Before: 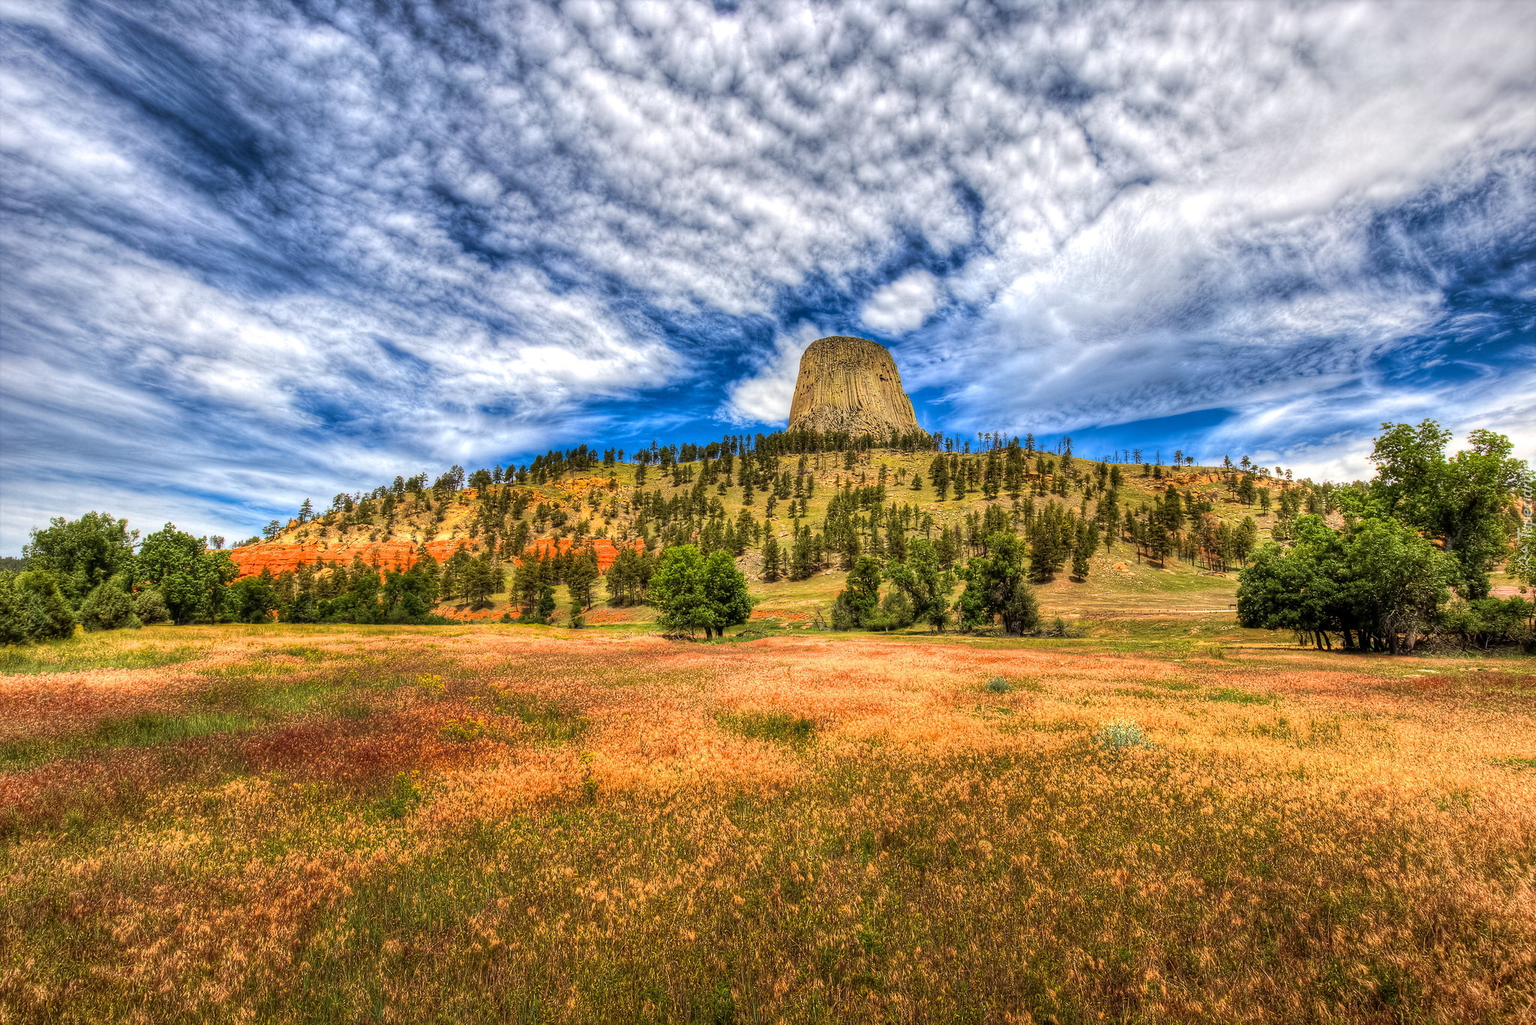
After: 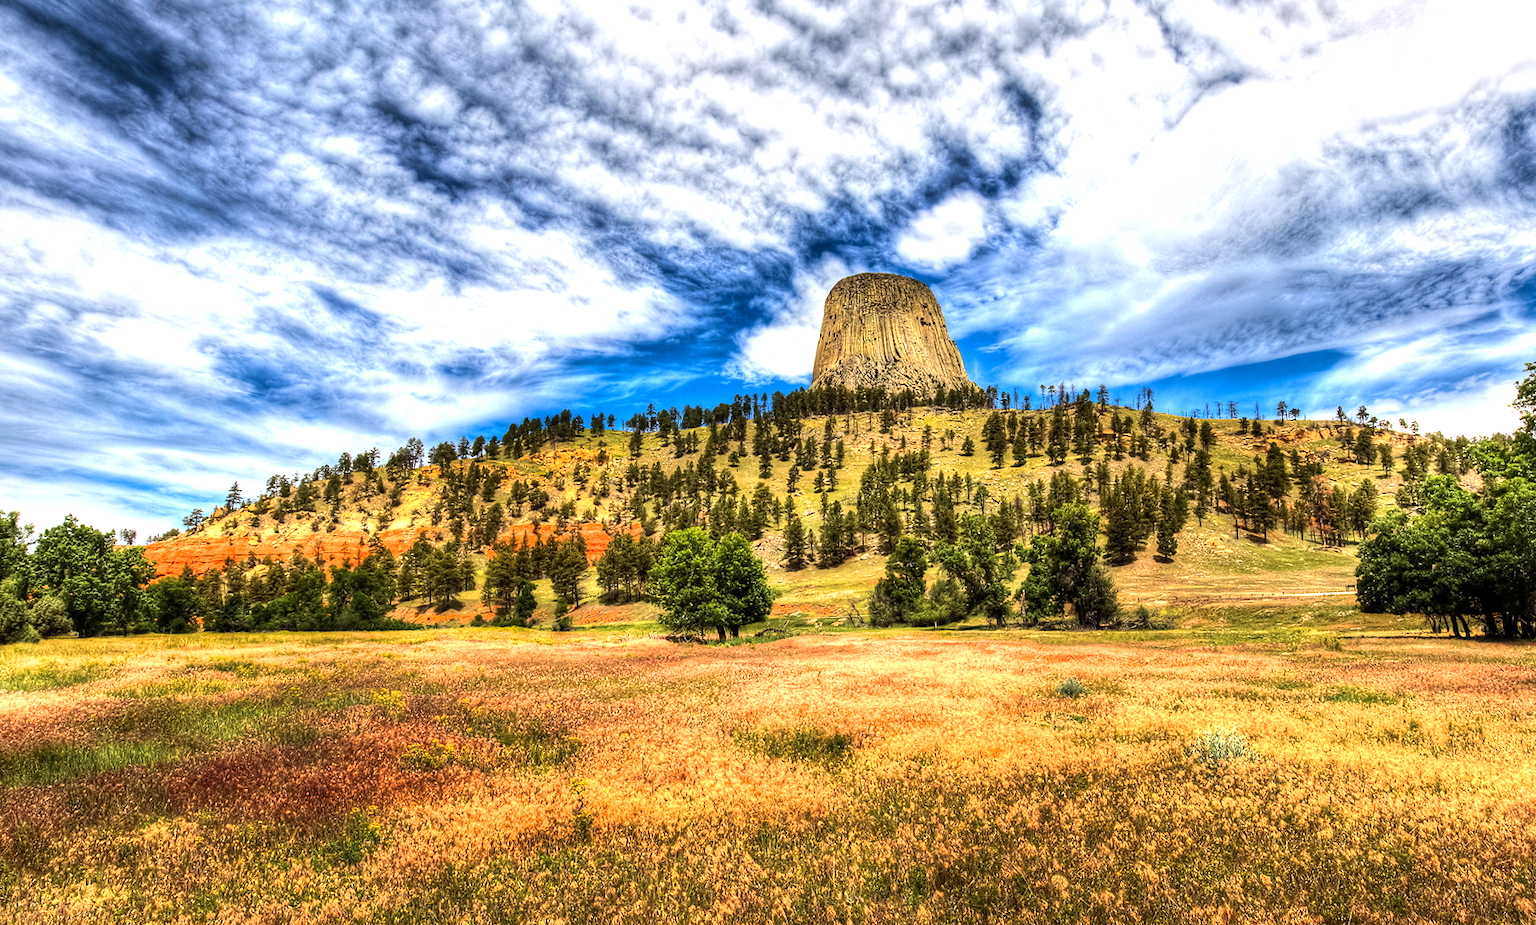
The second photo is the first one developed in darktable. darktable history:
tone equalizer: -8 EV -0.75 EV, -7 EV -0.7 EV, -6 EV -0.6 EV, -5 EV -0.4 EV, -3 EV 0.4 EV, -2 EV 0.6 EV, -1 EV 0.7 EV, +0 EV 0.75 EV, edges refinement/feathering 500, mask exposure compensation -1.57 EV, preserve details no
rotate and perspective: rotation -1.24°, automatic cropping off
crop: left 7.856%, top 11.836%, right 10.12%, bottom 15.387%
